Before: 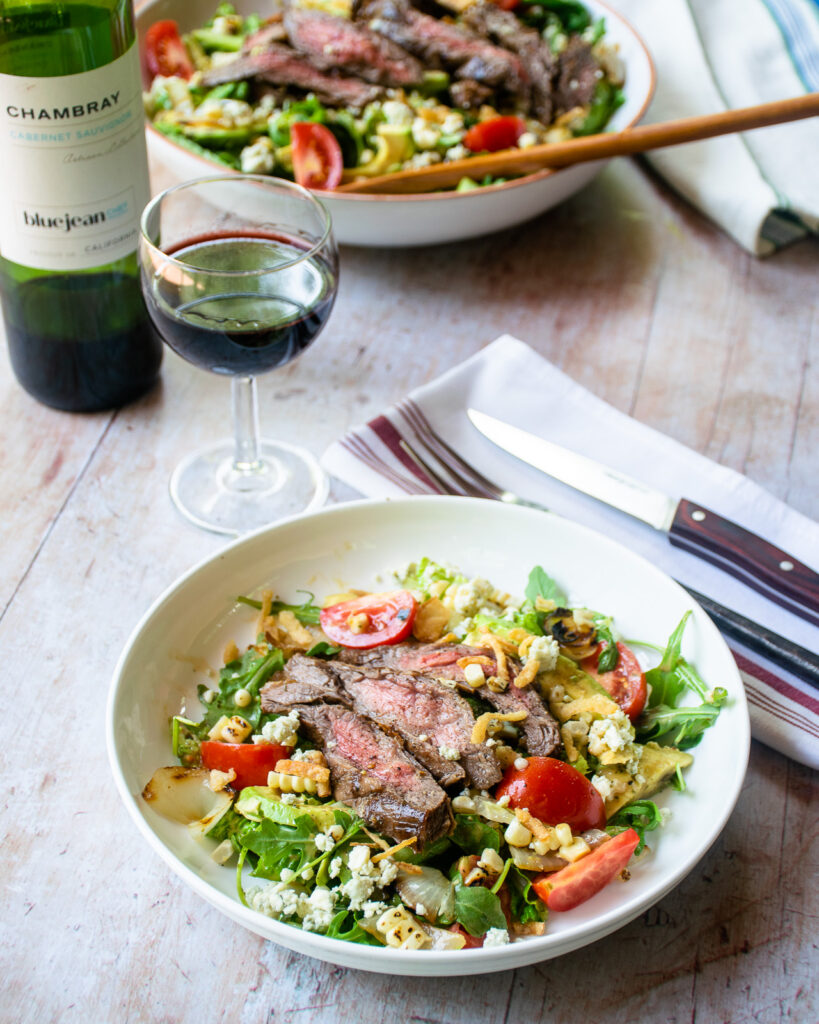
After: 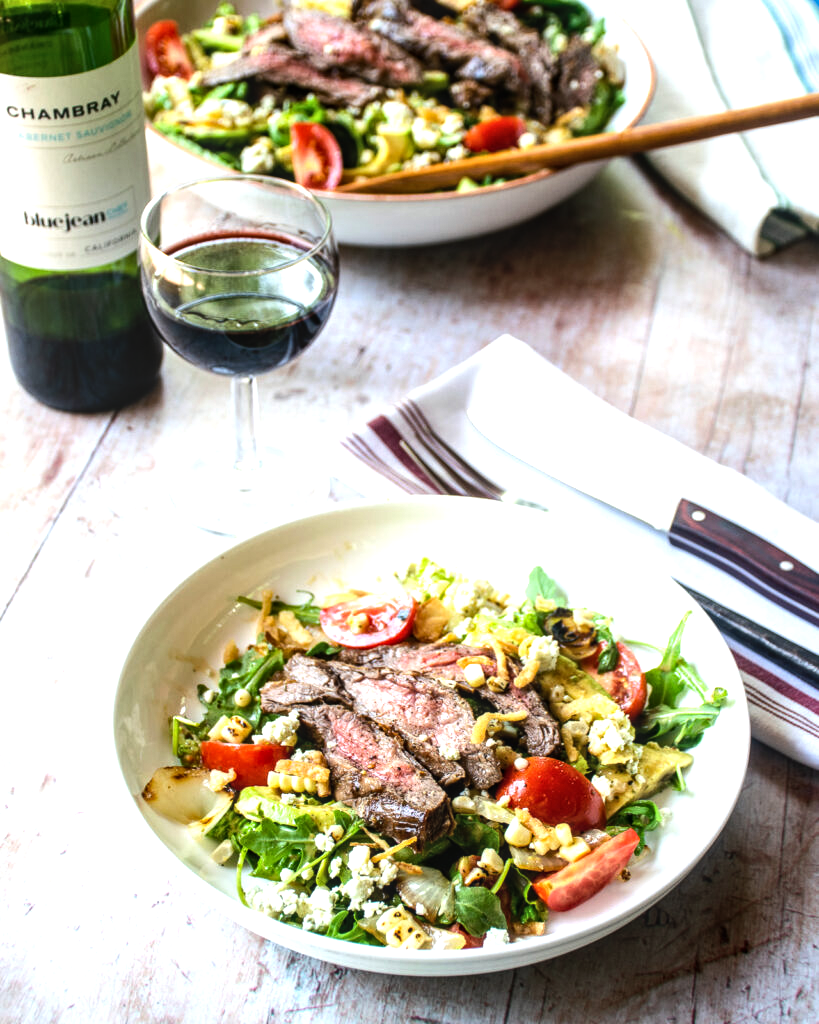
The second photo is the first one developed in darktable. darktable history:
local contrast: on, module defaults
tone equalizer: -8 EV -0.75 EV, -7 EV -0.7 EV, -6 EV -0.6 EV, -5 EV -0.4 EV, -3 EV 0.4 EV, -2 EV 0.6 EV, -1 EV 0.7 EV, +0 EV 0.75 EV, edges refinement/feathering 500, mask exposure compensation -1.57 EV, preserve details no
